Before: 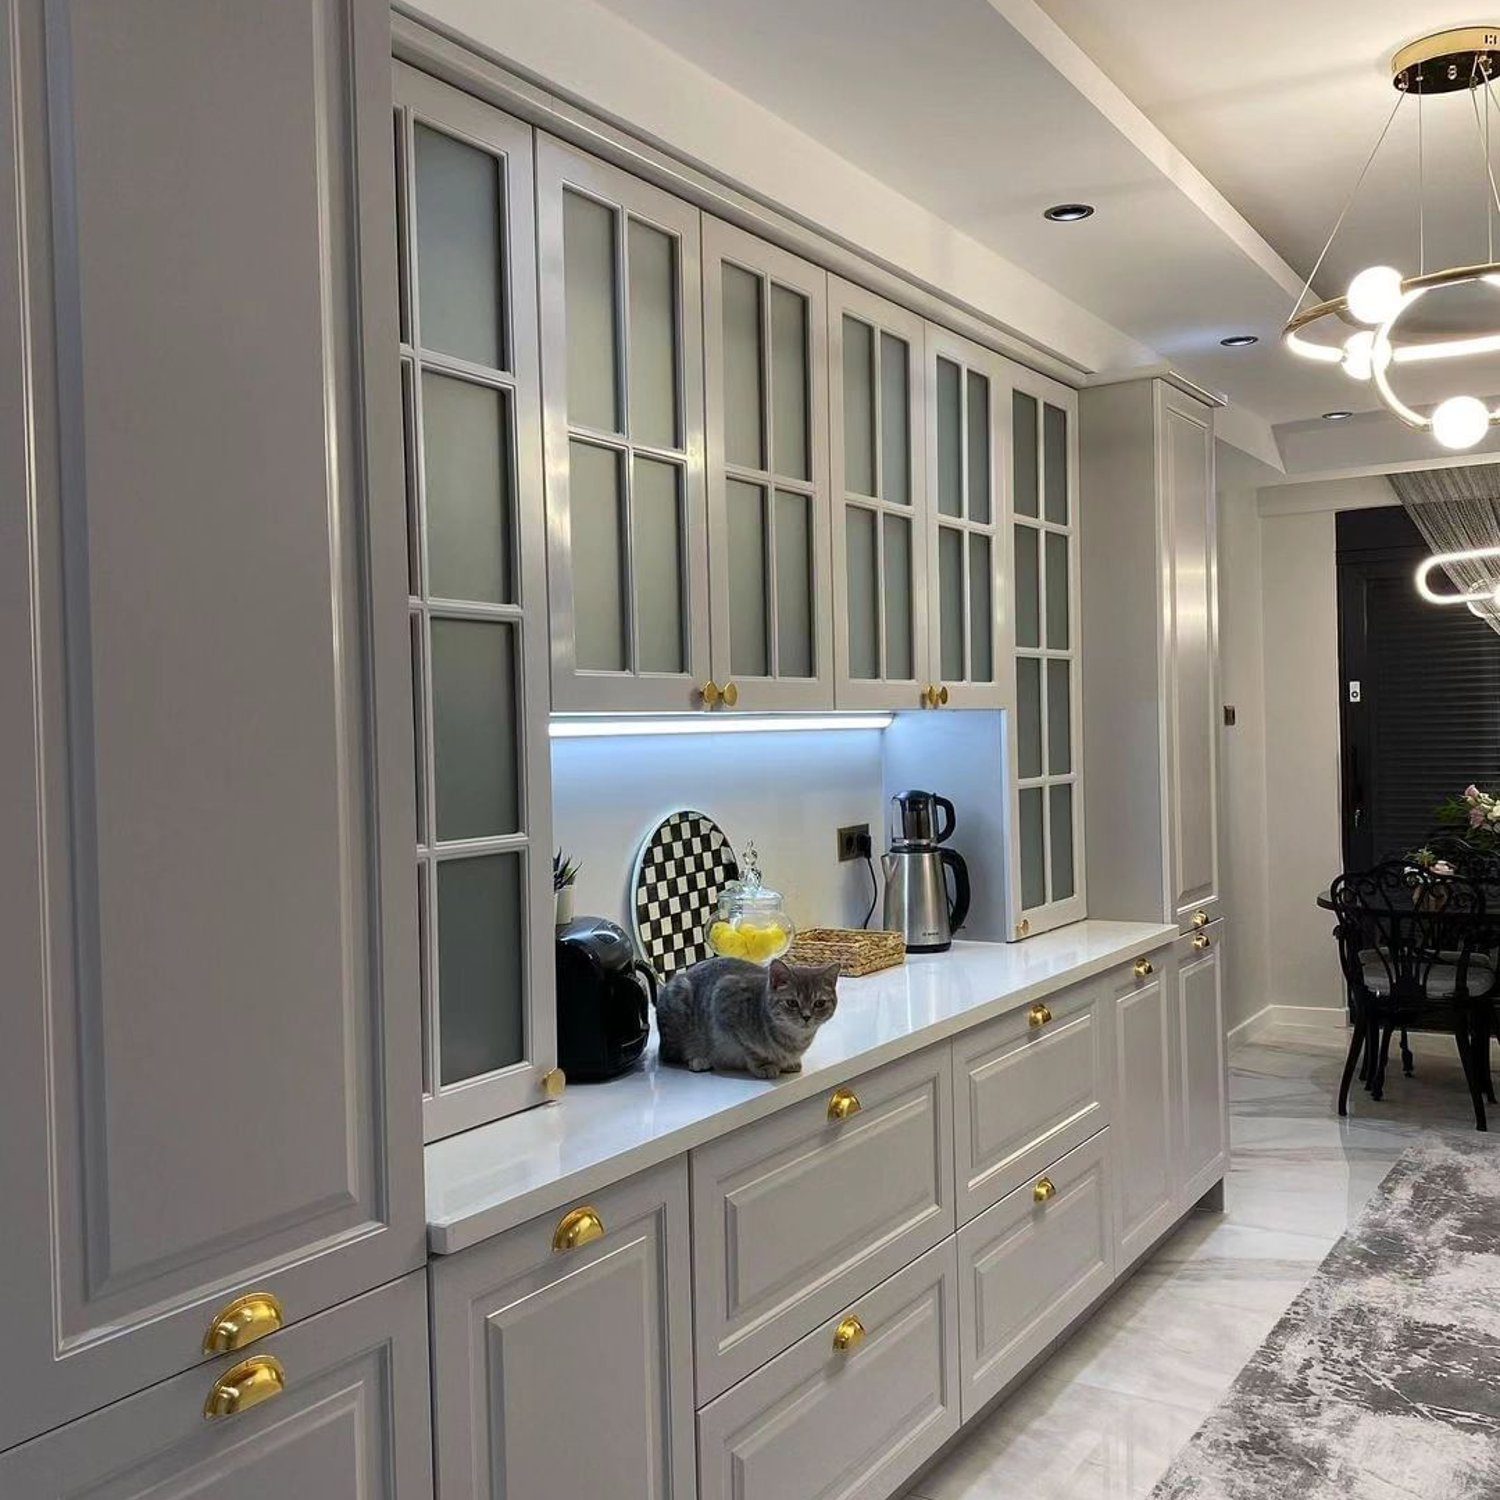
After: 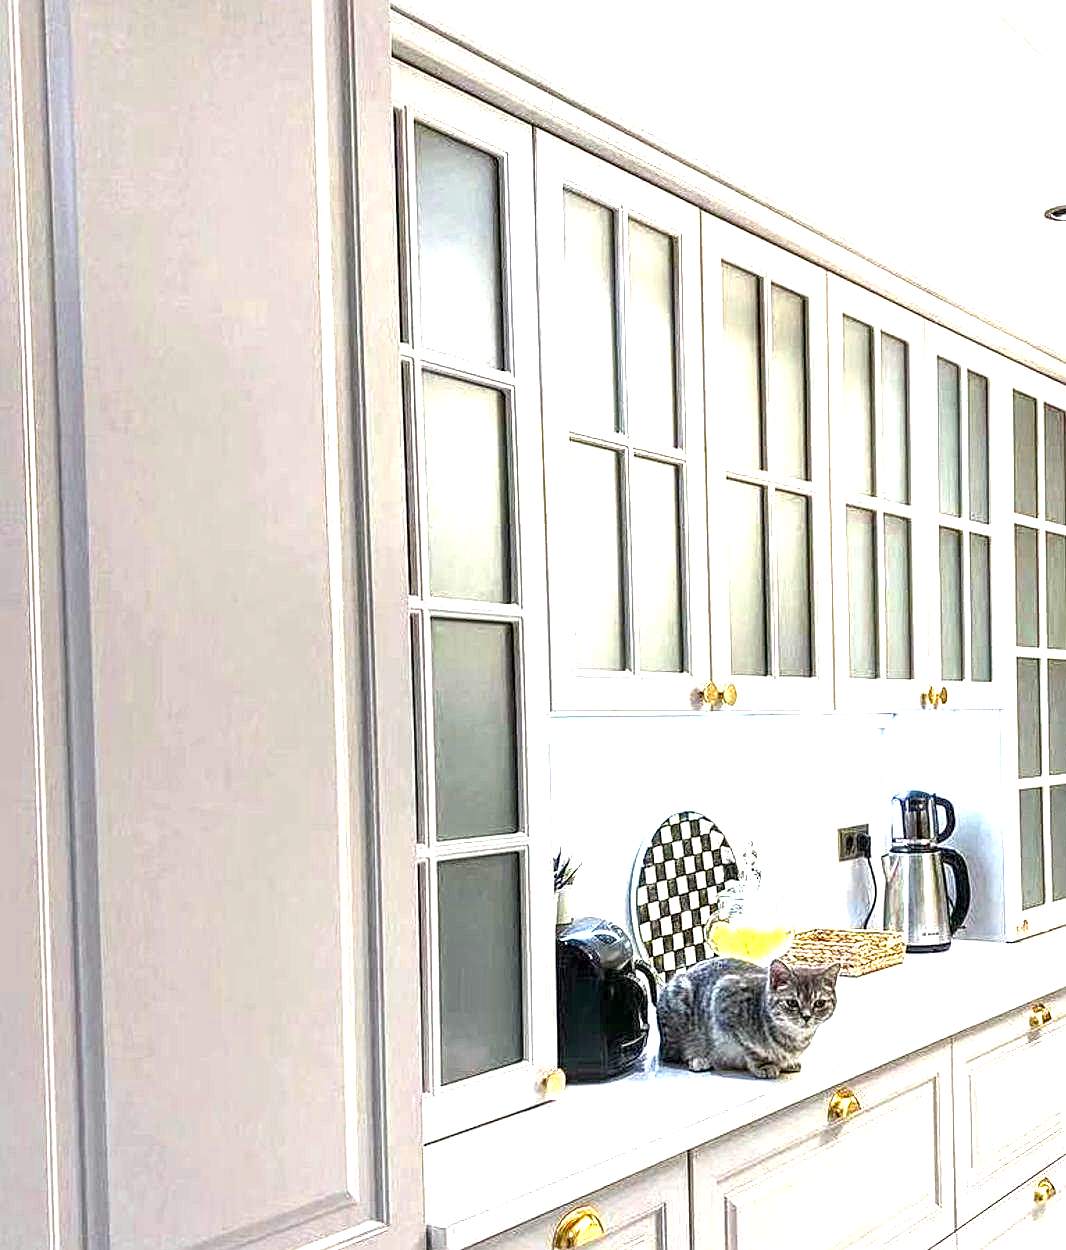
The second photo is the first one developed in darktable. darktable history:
sharpen: on, module defaults
exposure: black level correction 0, exposure 2.088 EV, compensate exposure bias true, compensate highlight preservation false
crop: right 28.885%, bottom 16.626%
local contrast: highlights 65%, shadows 54%, detail 169%, midtone range 0.514
